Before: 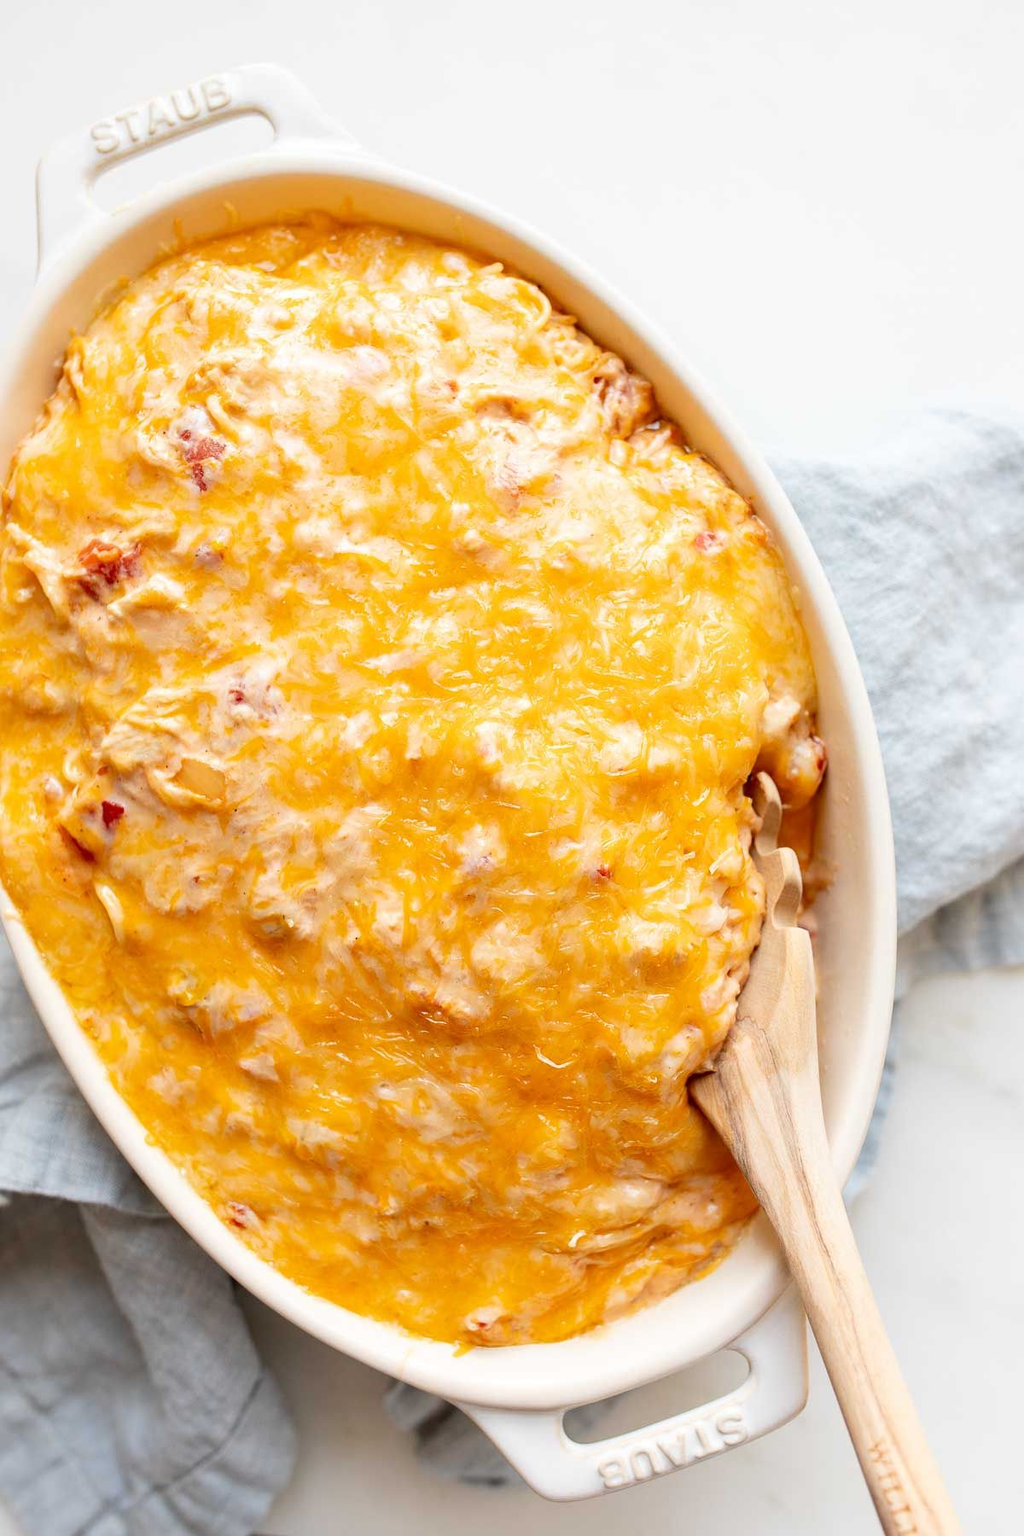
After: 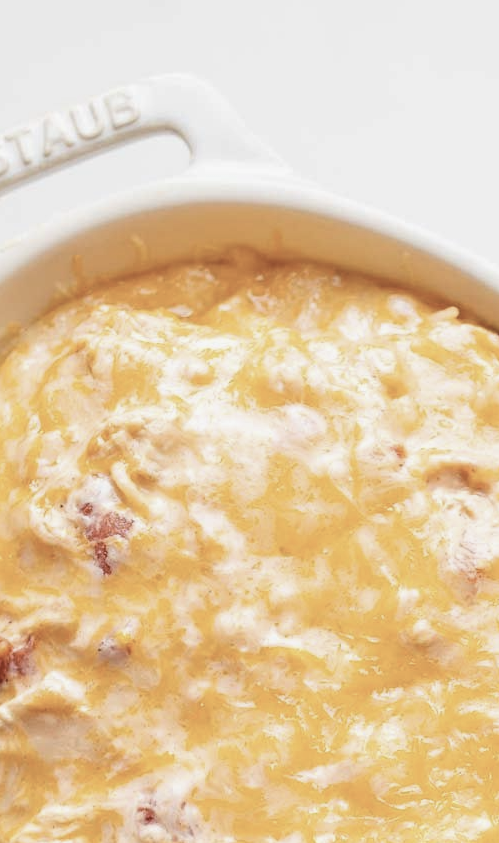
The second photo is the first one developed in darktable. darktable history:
crop and rotate: left 10.926%, top 0.071%, right 47.413%, bottom 53.095%
contrast brightness saturation: contrast -0.058, saturation -0.408
